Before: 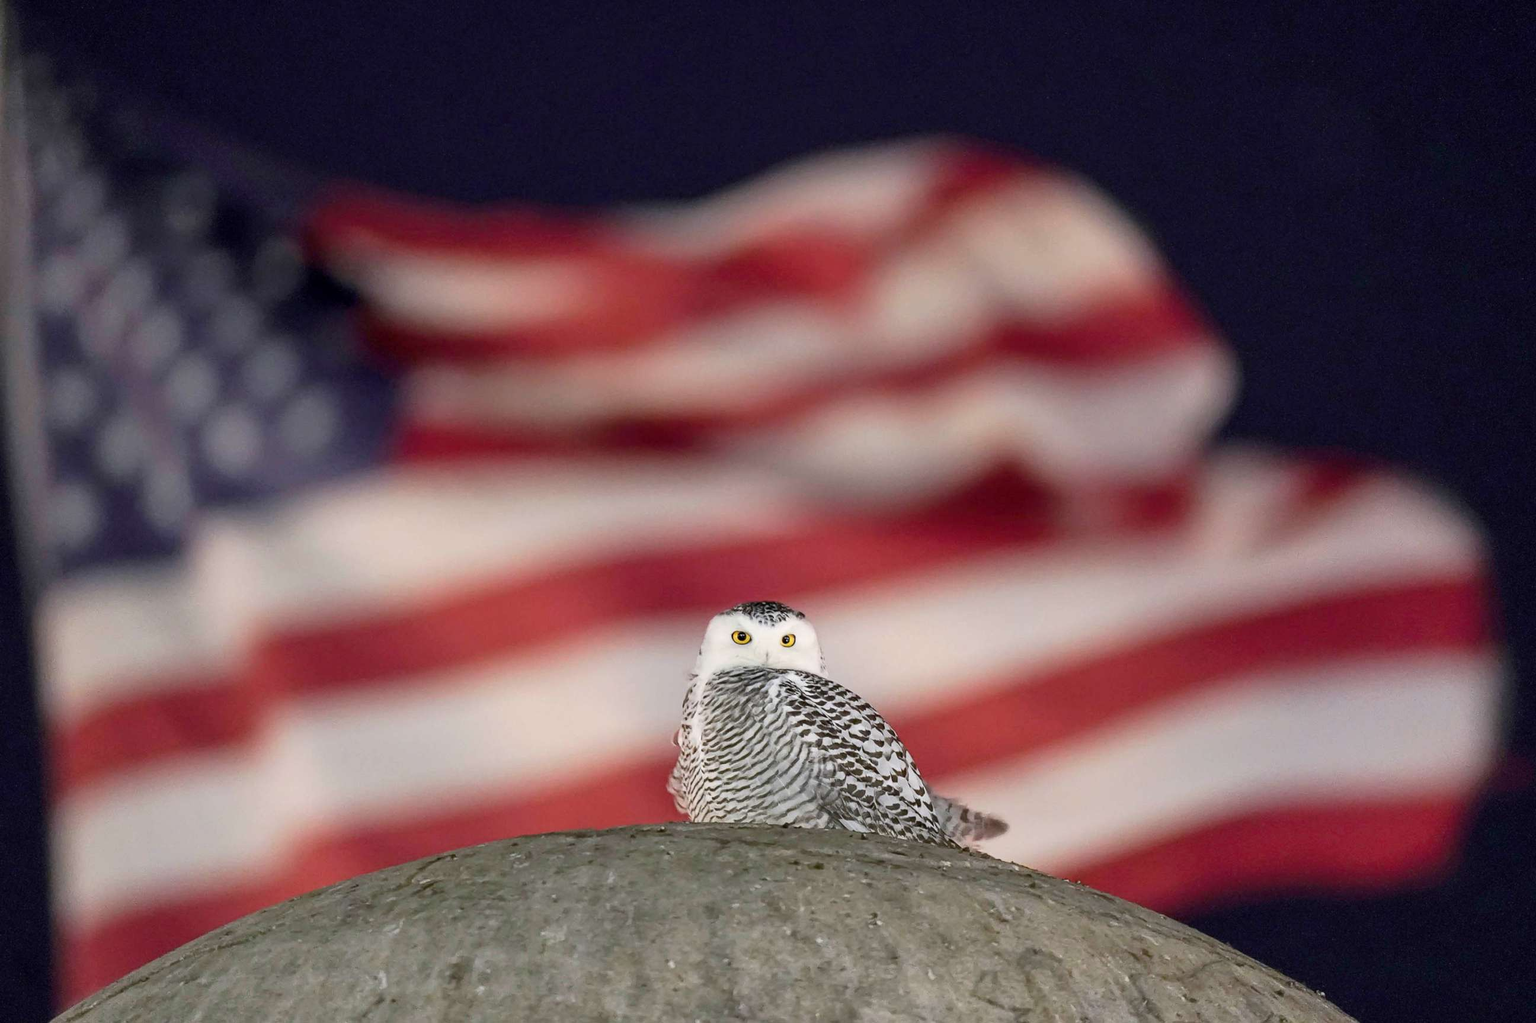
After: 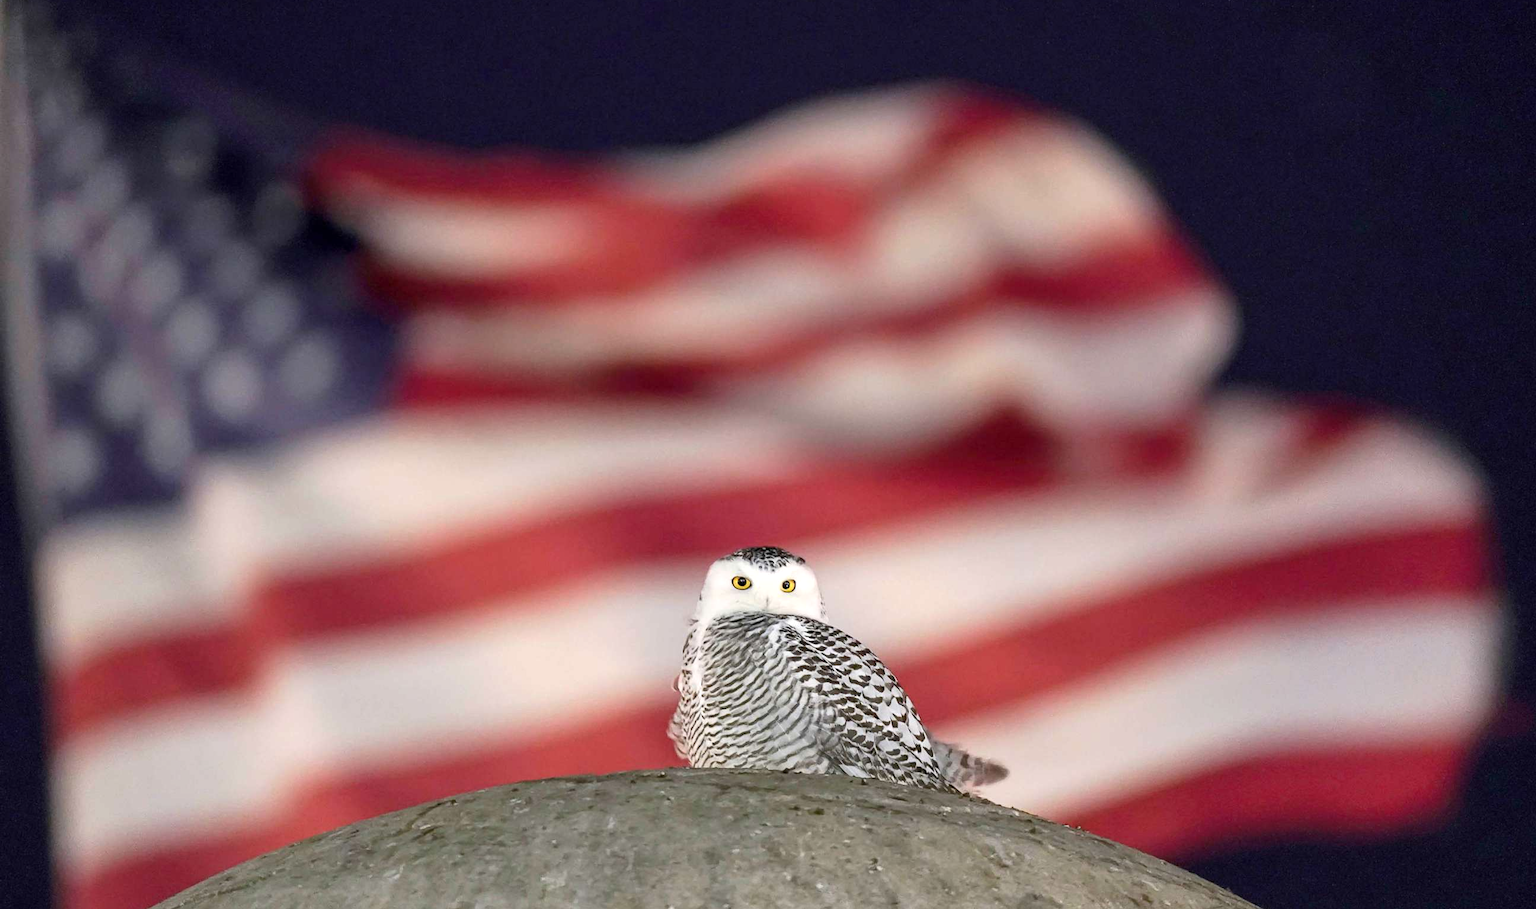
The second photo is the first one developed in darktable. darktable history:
crop and rotate: top 5.441%, bottom 5.706%
exposure: exposure 0.3 EV, compensate highlight preservation false
